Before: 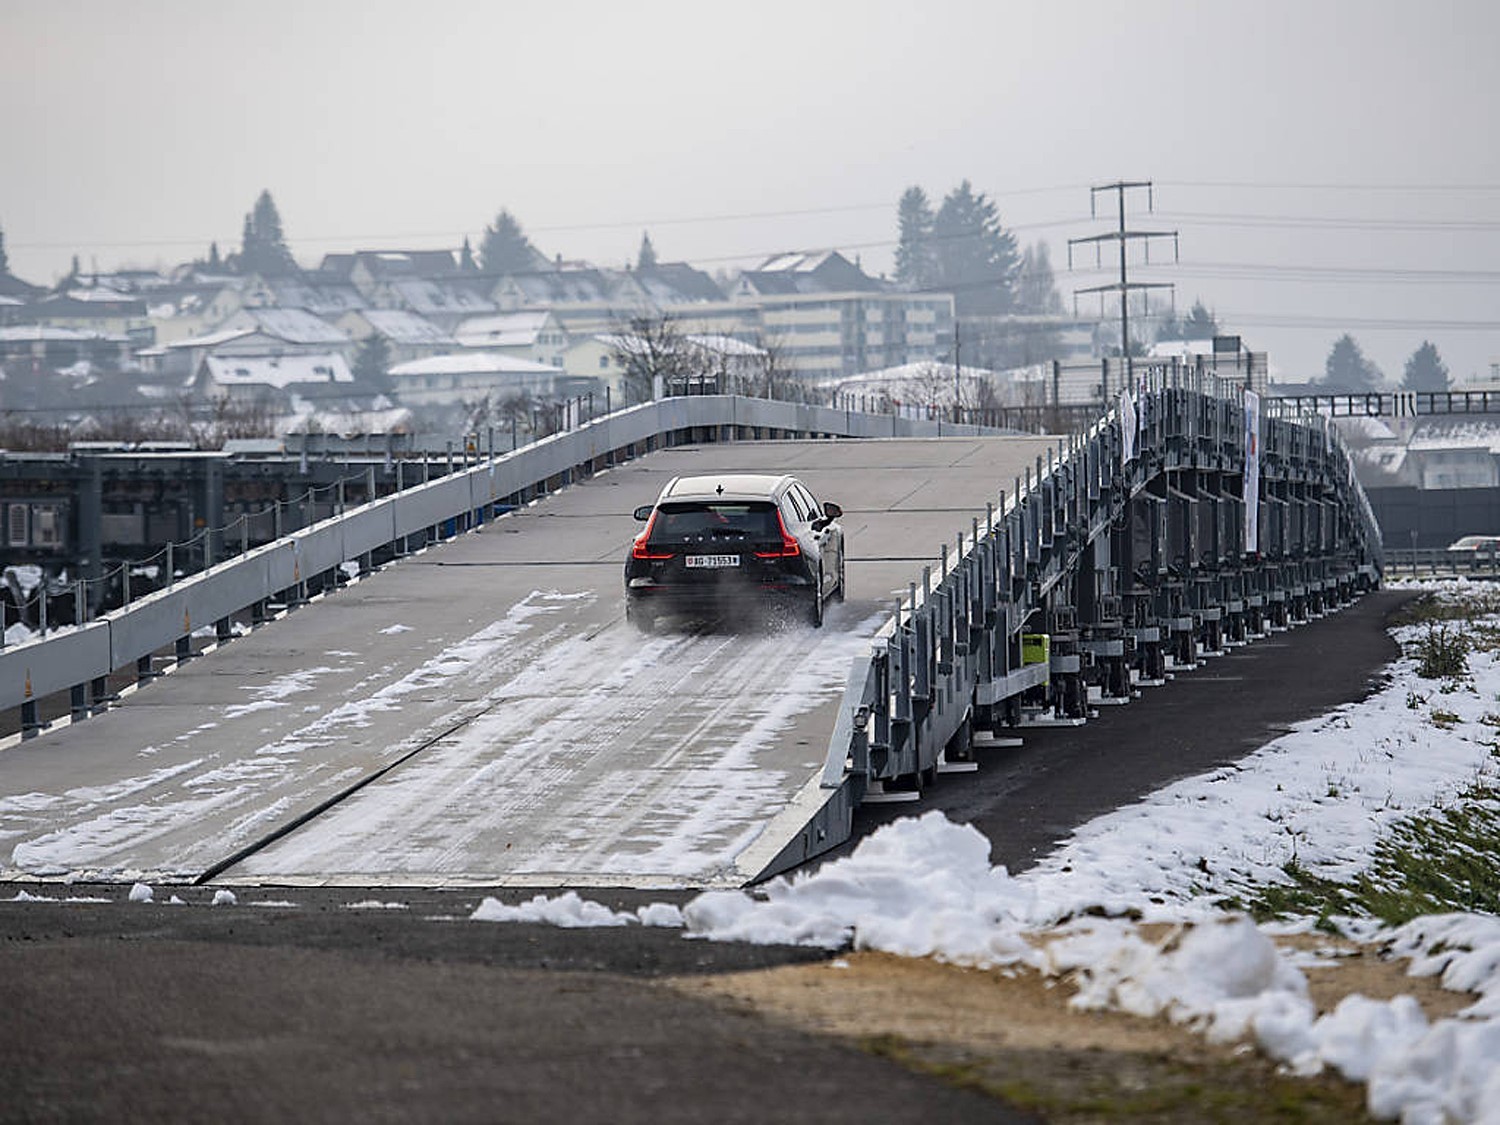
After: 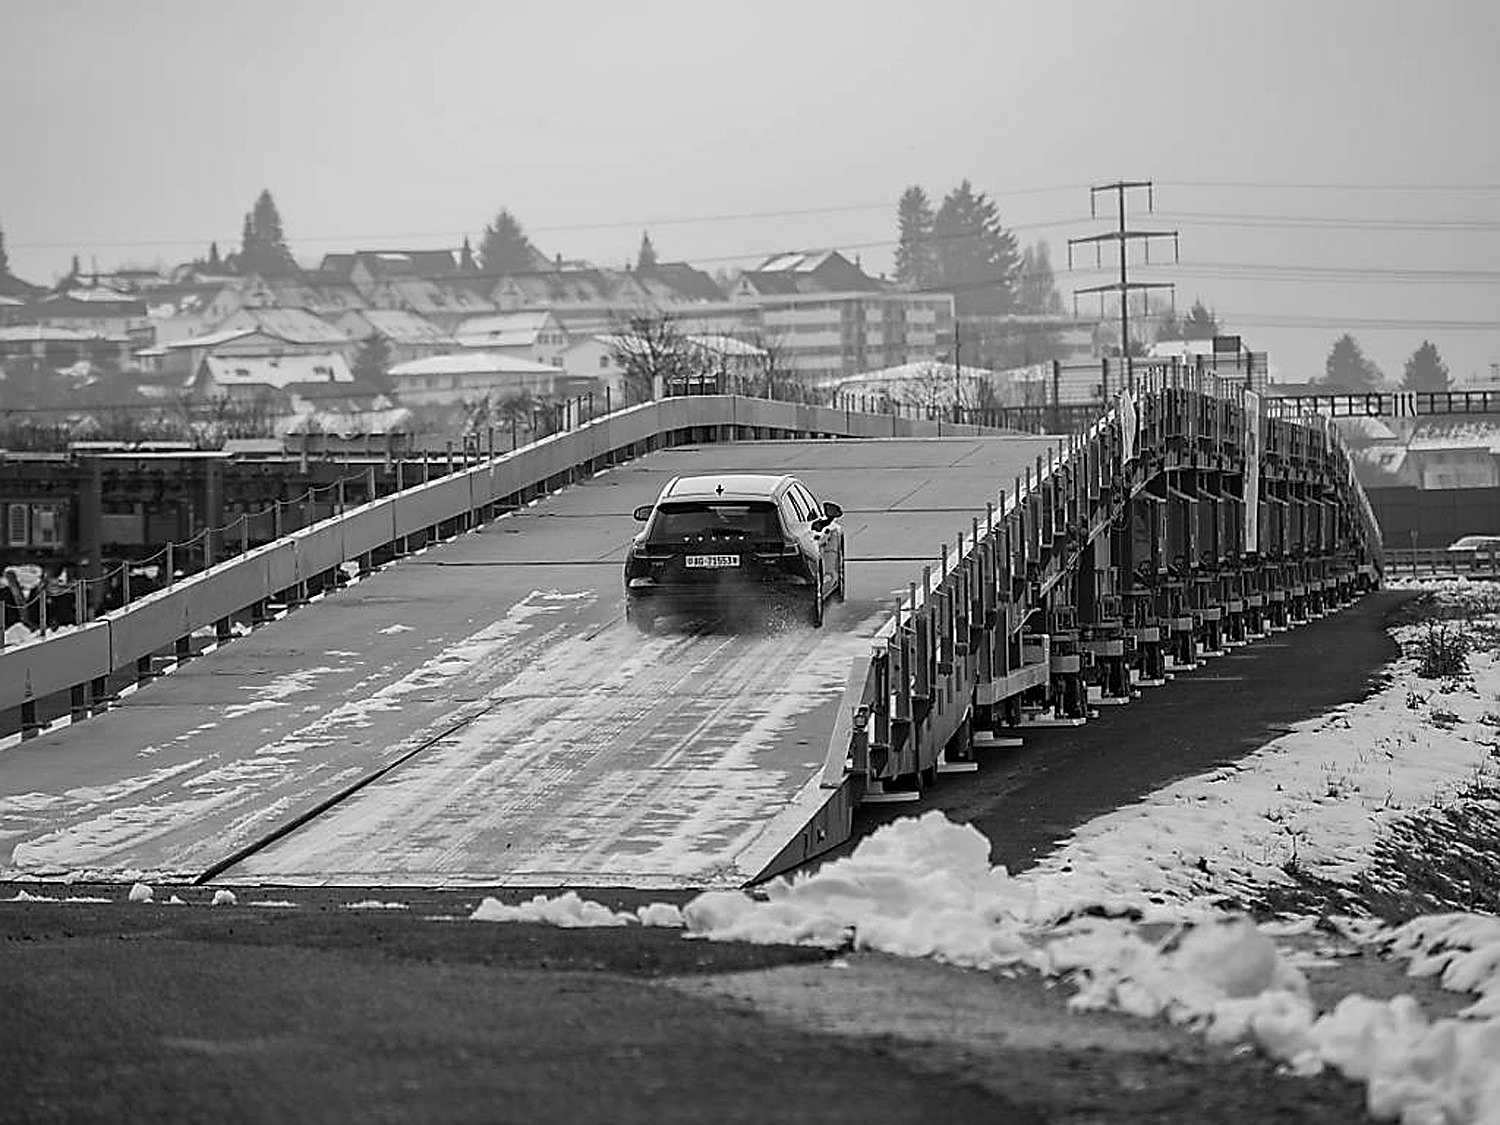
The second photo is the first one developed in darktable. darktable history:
monochrome: a -92.57, b 58.91
sharpen: on, module defaults
local contrast: mode bilateral grid, contrast 20, coarseness 50, detail 120%, midtone range 0.2
